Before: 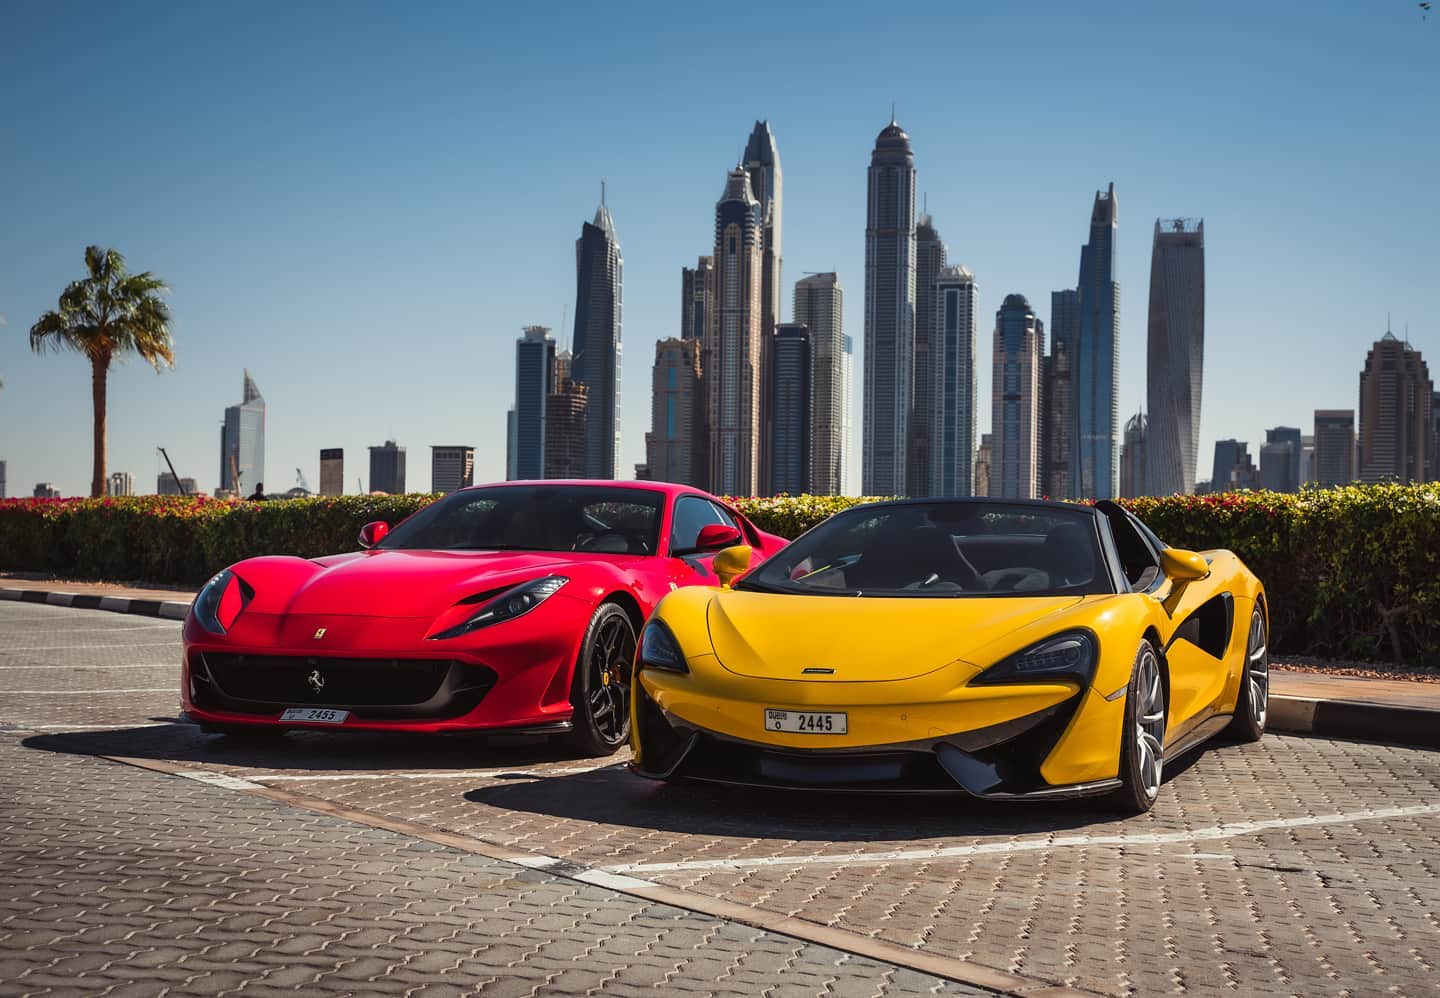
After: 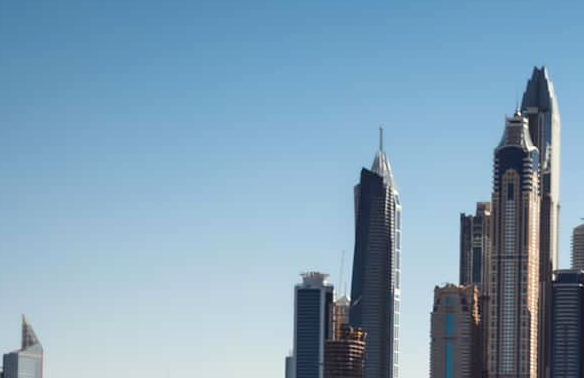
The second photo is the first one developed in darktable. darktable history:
exposure: black level correction 0.005, exposure 0.286 EV, compensate highlight preservation false
crop: left 15.452%, top 5.459%, right 43.956%, bottom 56.62%
